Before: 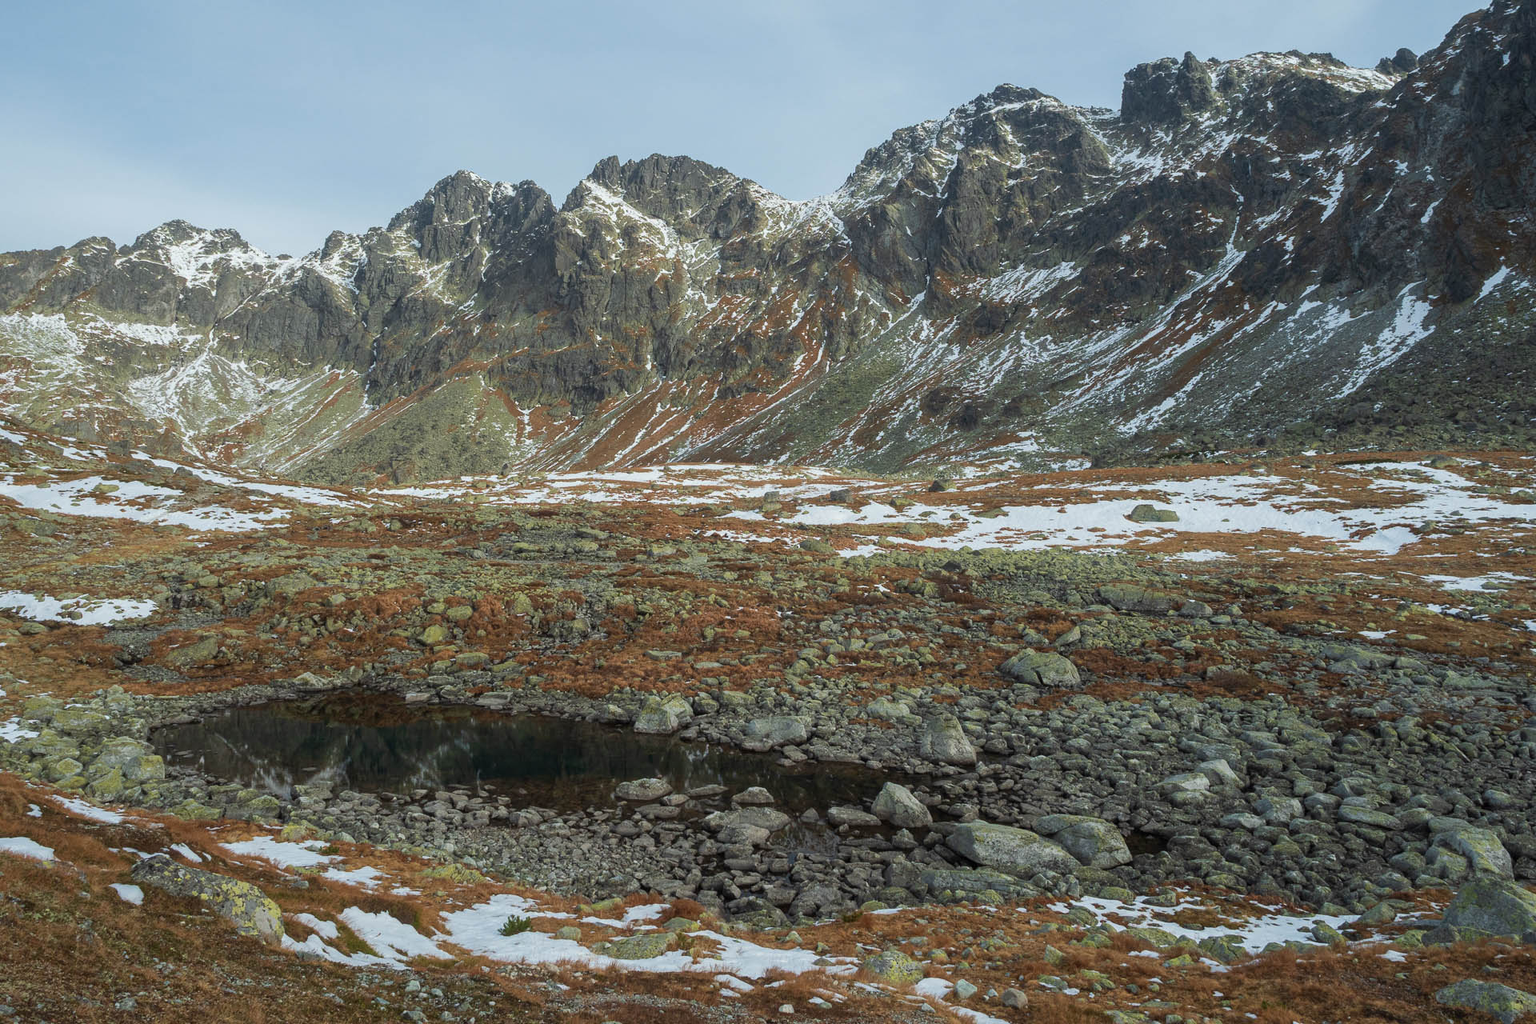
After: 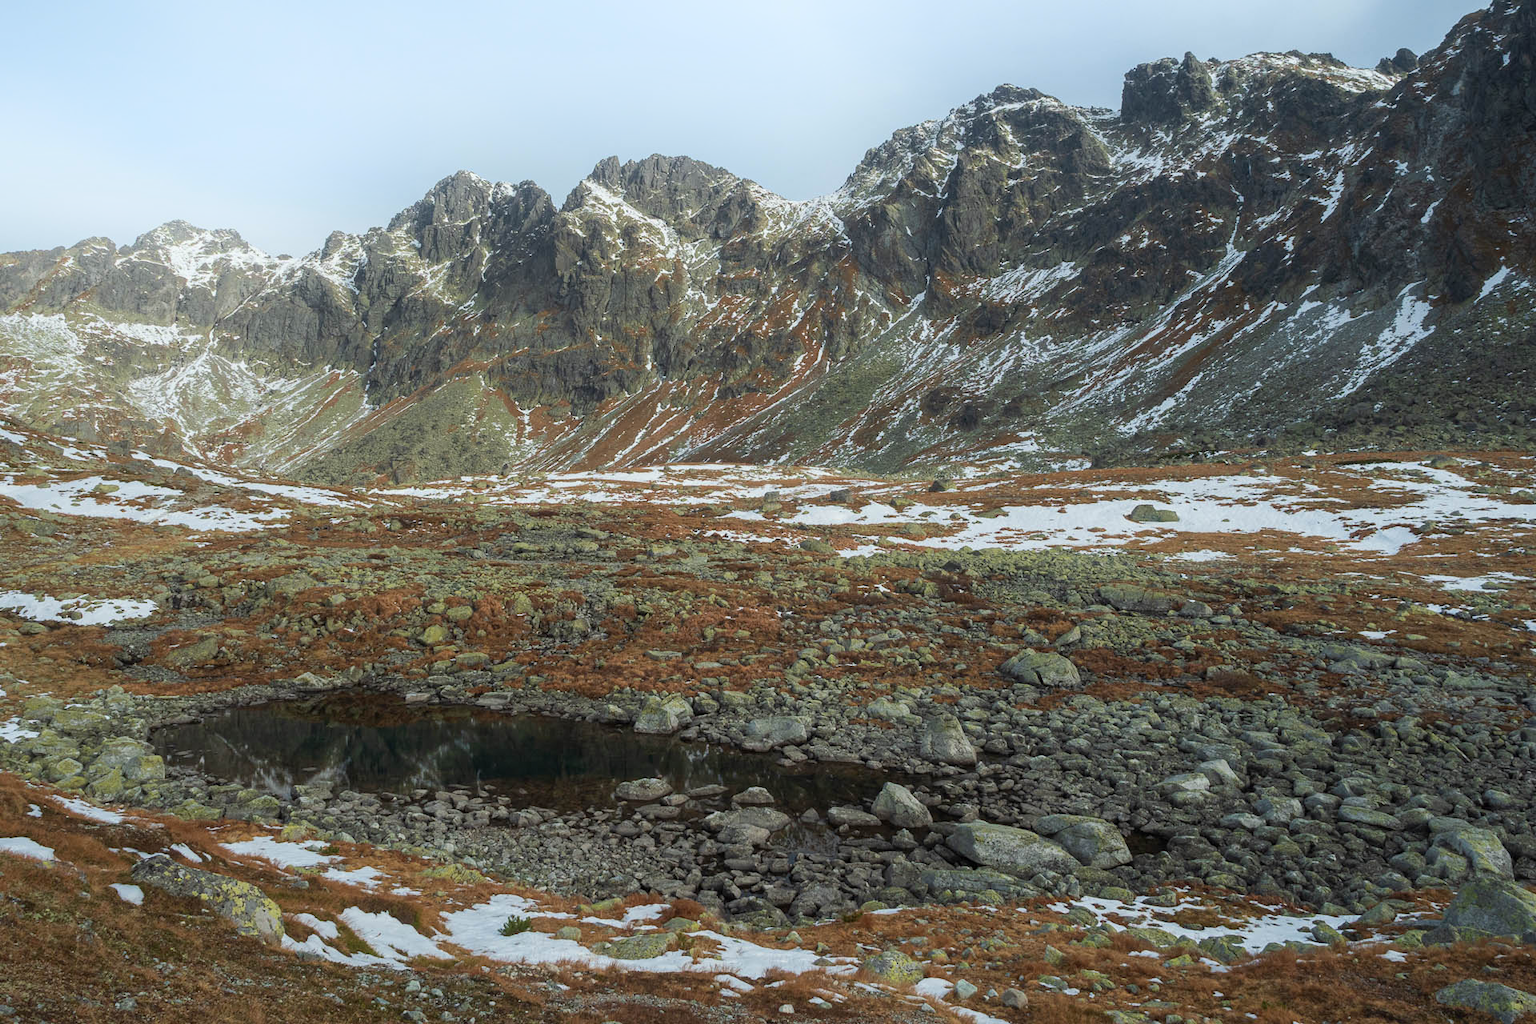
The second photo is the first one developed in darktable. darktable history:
shadows and highlights: shadows -21.77, highlights 98.45, highlights color adjustment 39.79%, soften with gaussian
